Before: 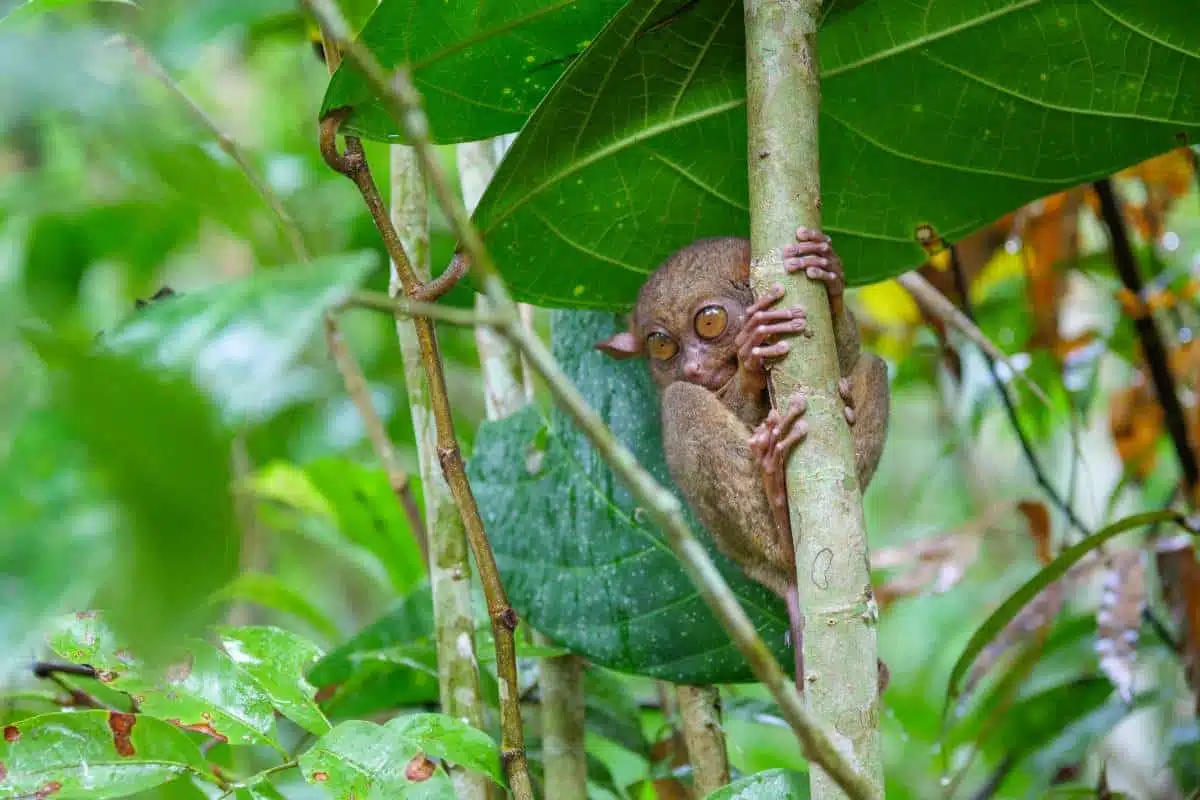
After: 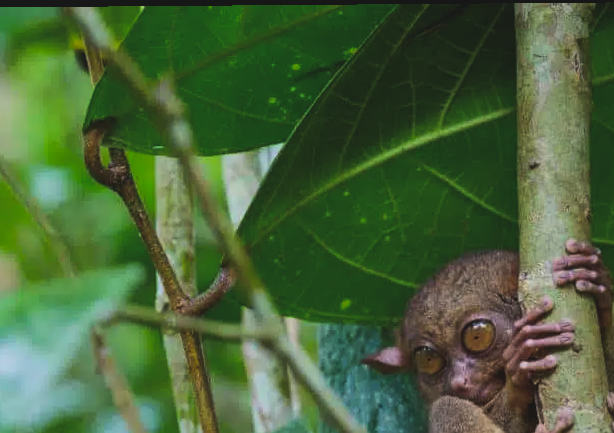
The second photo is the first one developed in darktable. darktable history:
crop: left 19.556%, right 30.401%, bottom 46.458%
exposure: black level correction -0.016, exposure -1.018 EV, compensate highlight preservation false
rotate and perspective: lens shift (vertical) 0.048, lens shift (horizontal) -0.024, automatic cropping off
color balance rgb: global offset › luminance 0.71%, perceptual saturation grading › global saturation -11.5%, perceptual brilliance grading › highlights 17.77%, perceptual brilliance grading › mid-tones 31.71%, perceptual brilliance grading › shadows -31.01%, global vibrance 50%
